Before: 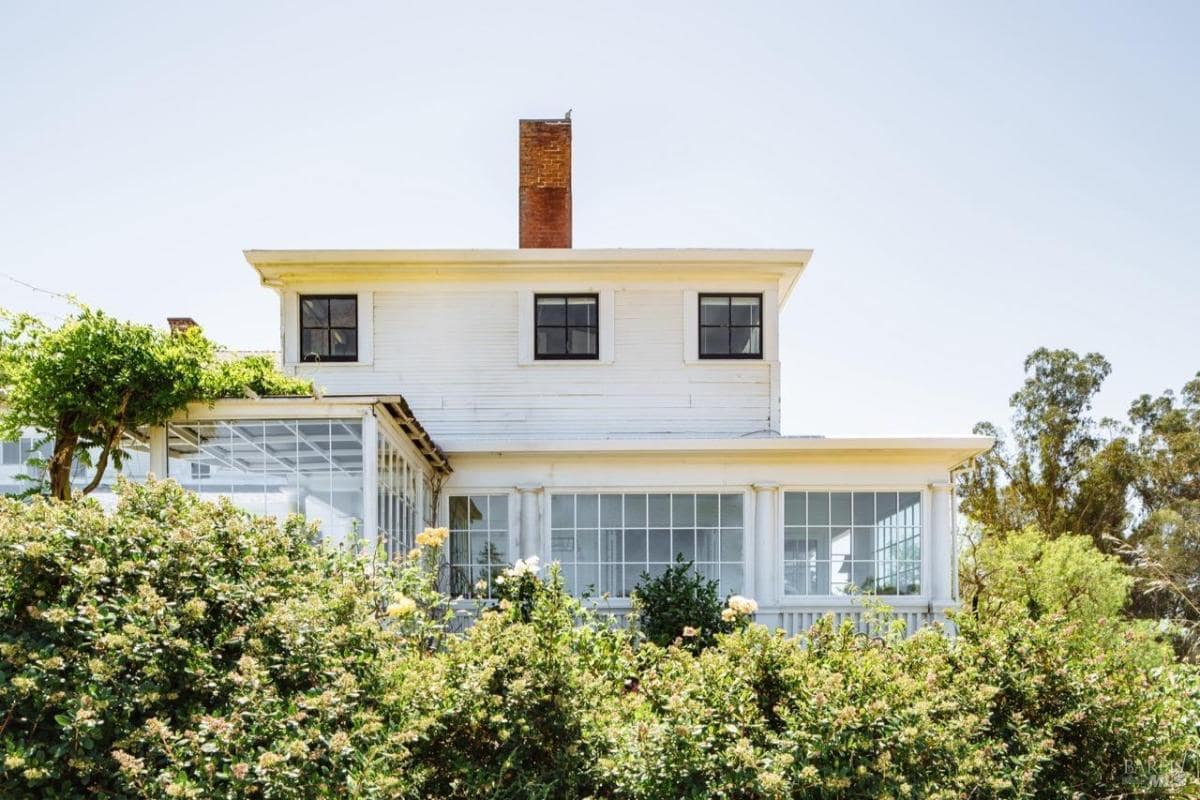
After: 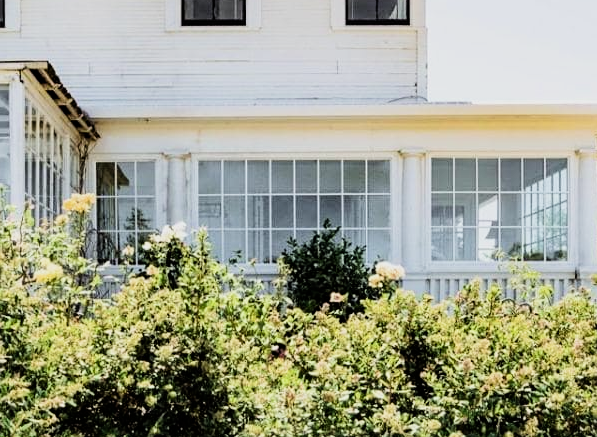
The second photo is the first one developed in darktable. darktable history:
sharpen: amount 0.213
crop: left 29.419%, top 41.801%, right 20.82%, bottom 3.471%
filmic rgb: black relative exposure -8.03 EV, white relative exposure 4 EV, threshold 5.95 EV, hardness 4.21, contrast 1.368, enable highlight reconstruction true
